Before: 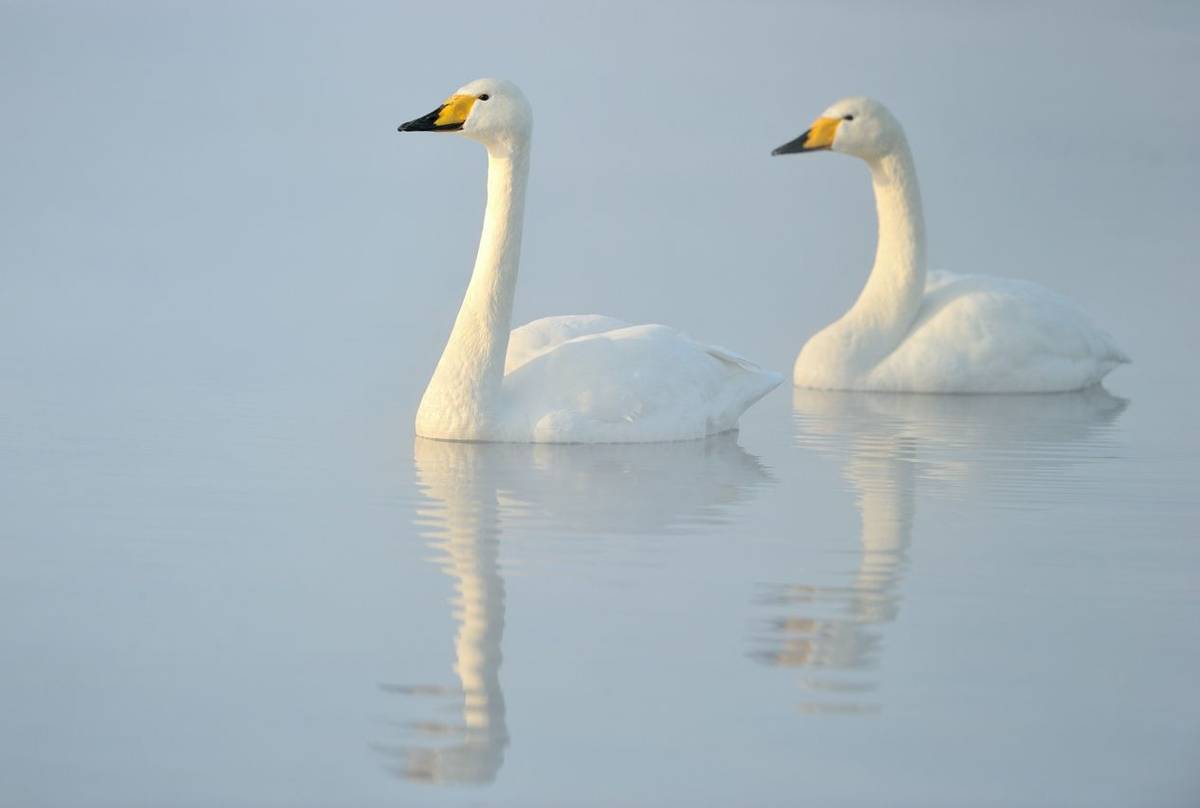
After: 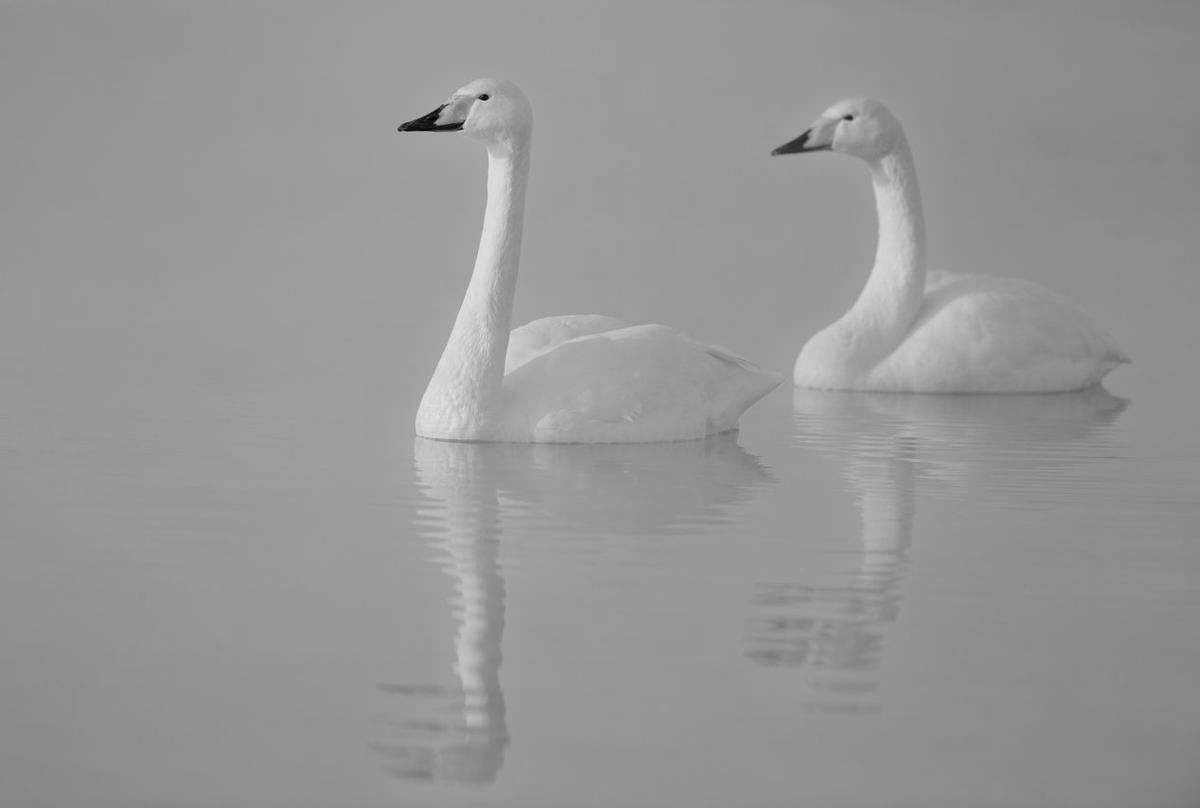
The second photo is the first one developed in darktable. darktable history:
white balance: red 0.967, blue 1.119, emerald 0.756
monochrome: a 26.22, b 42.67, size 0.8
